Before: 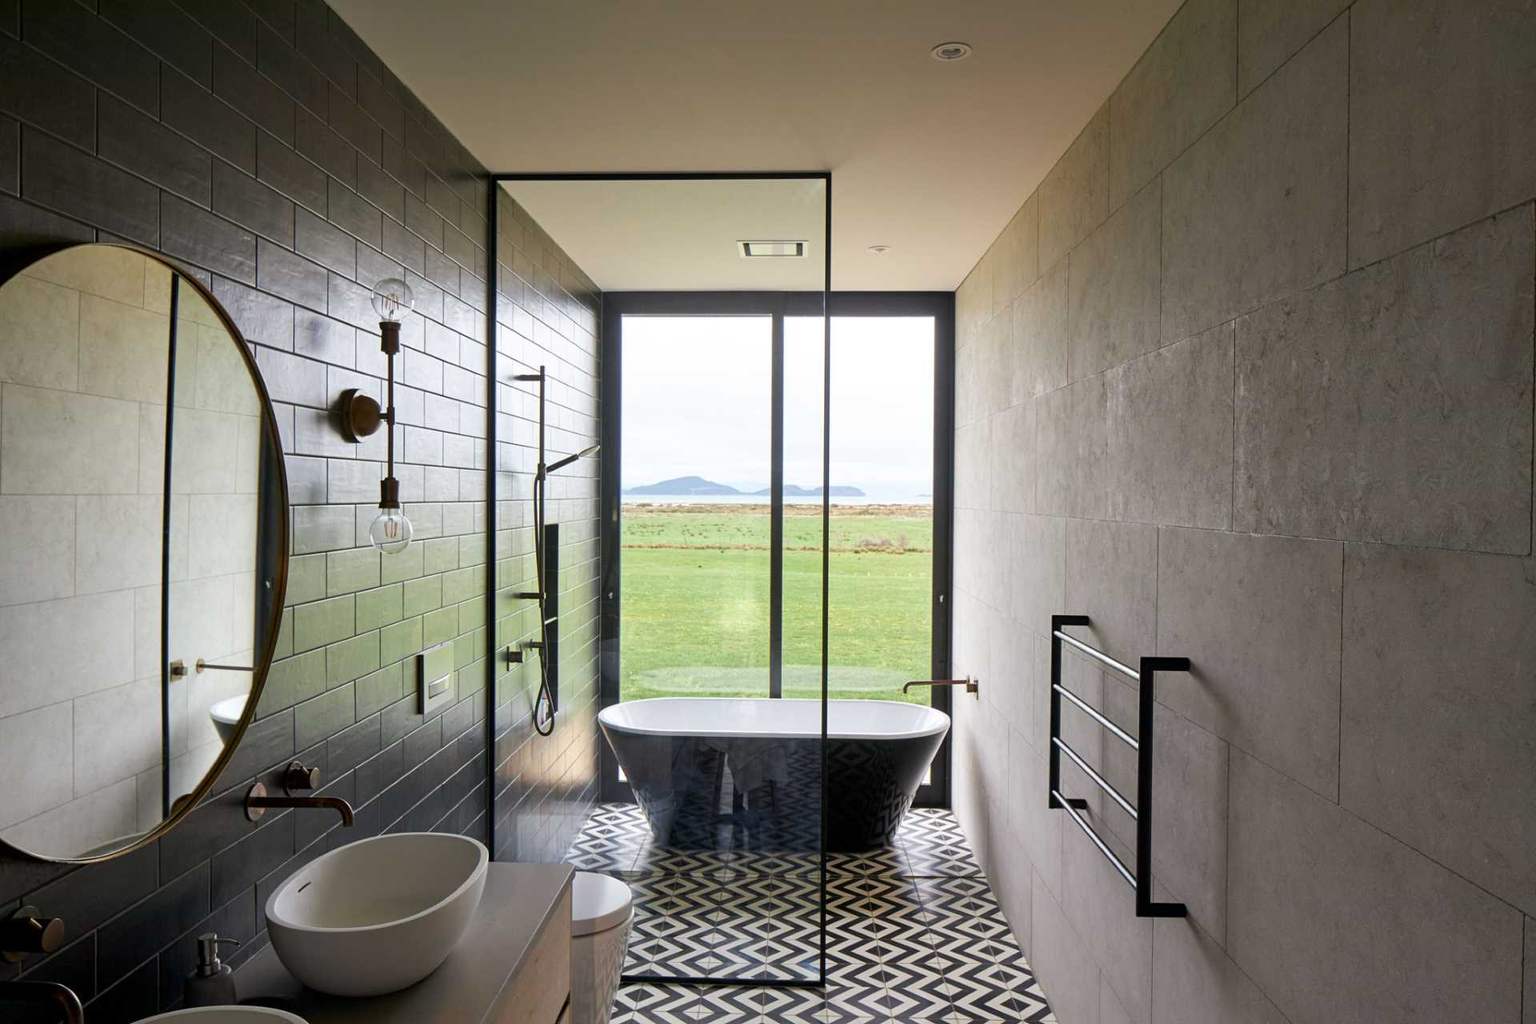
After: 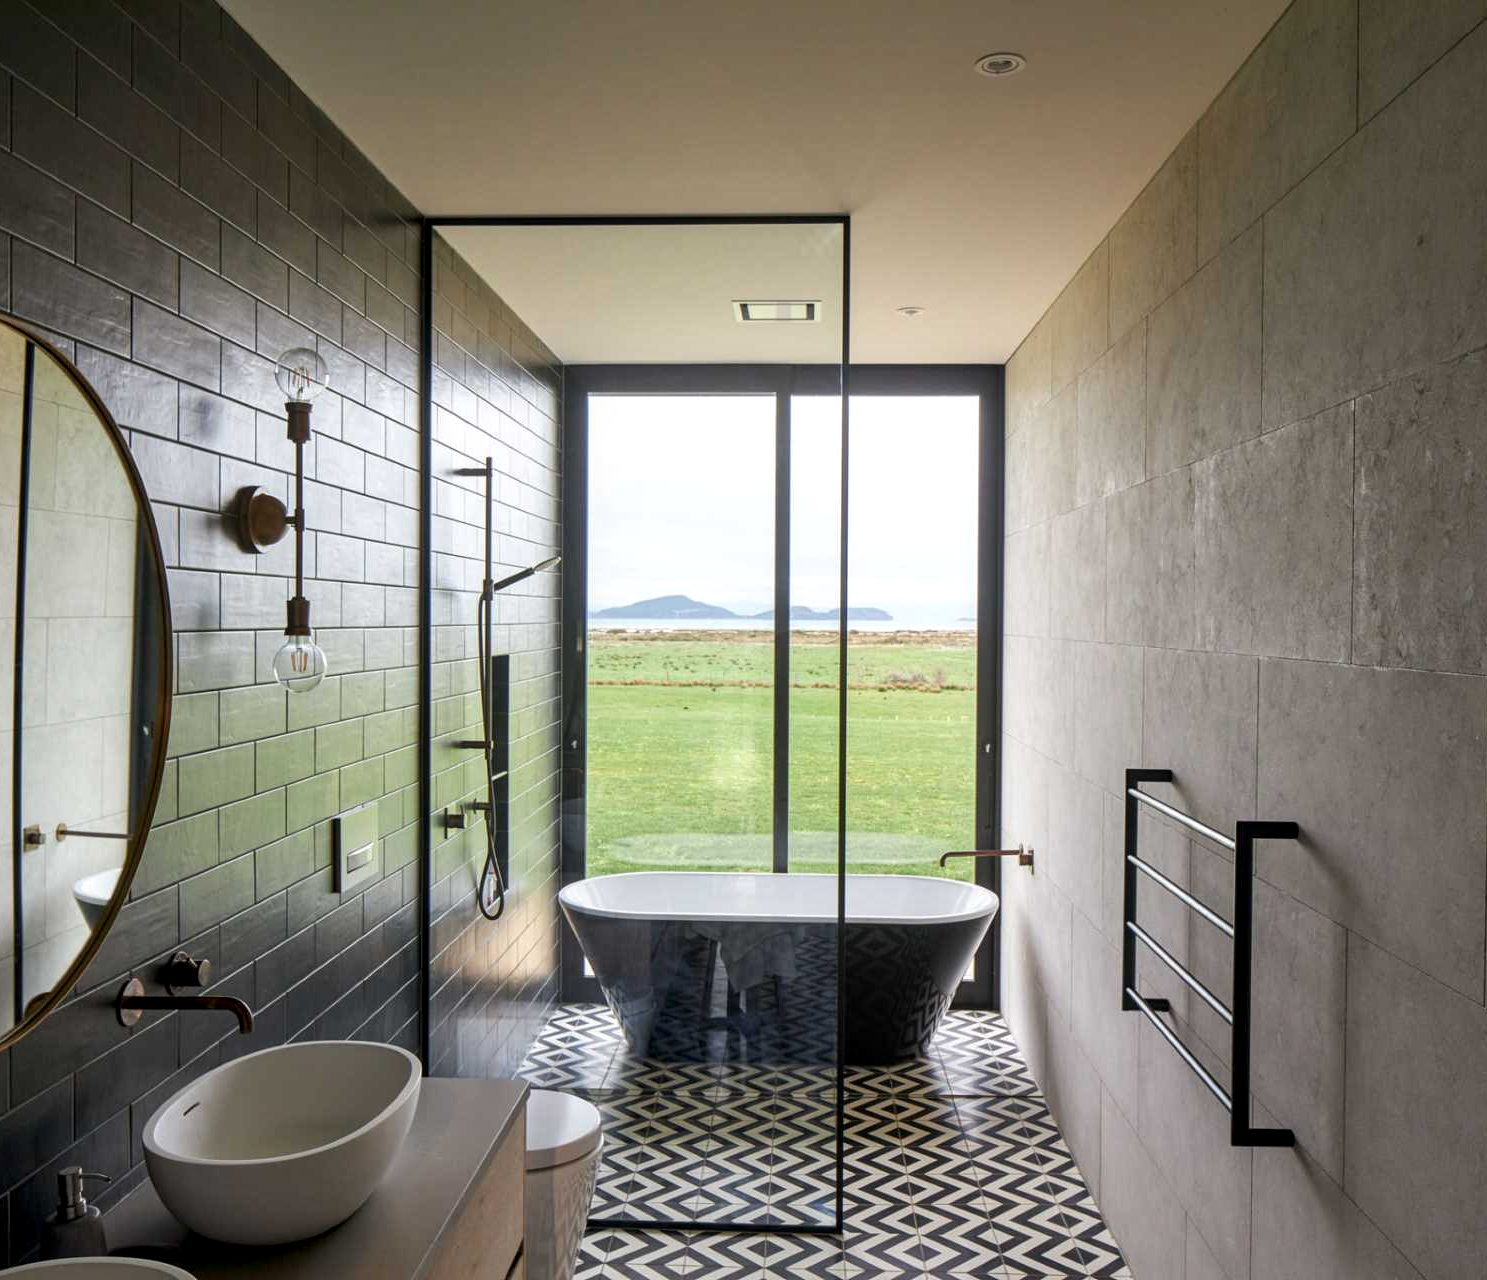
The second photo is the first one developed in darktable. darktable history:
crop: left 9.88%, right 12.664%
local contrast: on, module defaults
